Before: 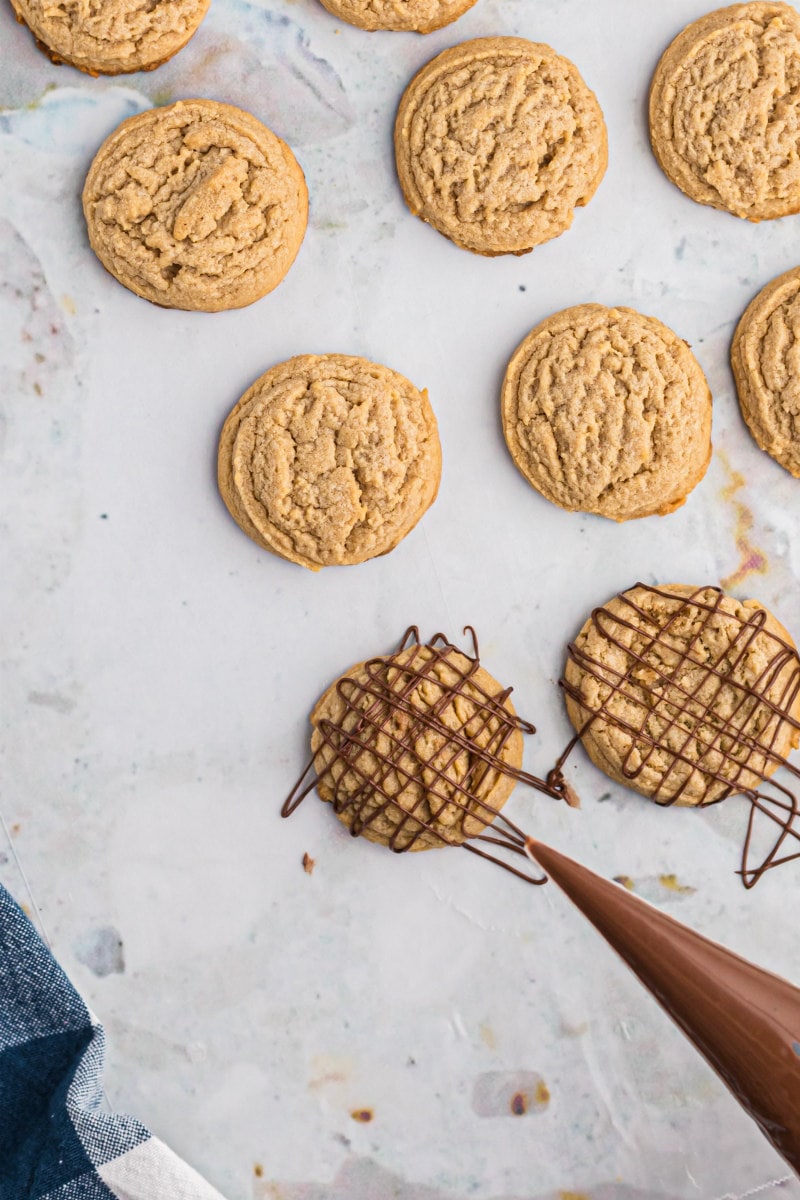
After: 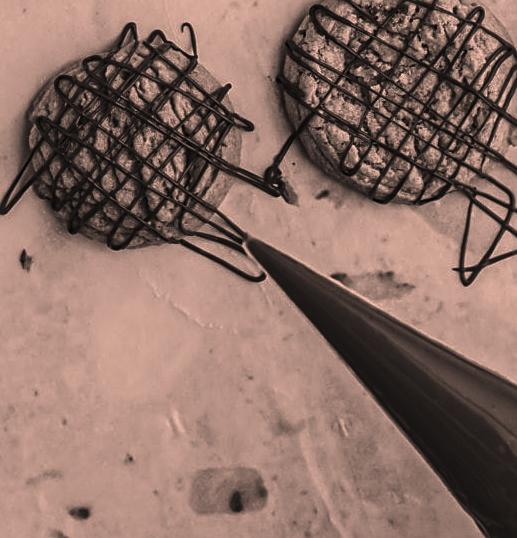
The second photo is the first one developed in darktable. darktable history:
exposure: black level correction -0.063, exposure -0.05 EV, compensate highlight preservation false
crop and rotate: left 35.296%, top 50.269%, bottom 4.85%
color balance rgb: perceptual saturation grading › global saturation 30.339%, global vibrance 10.007%
local contrast: on, module defaults
contrast brightness saturation: contrast -0.029, brightness -0.591, saturation -0.988
color correction: highlights a* 20.89, highlights b* 19.67
sharpen: on, module defaults
